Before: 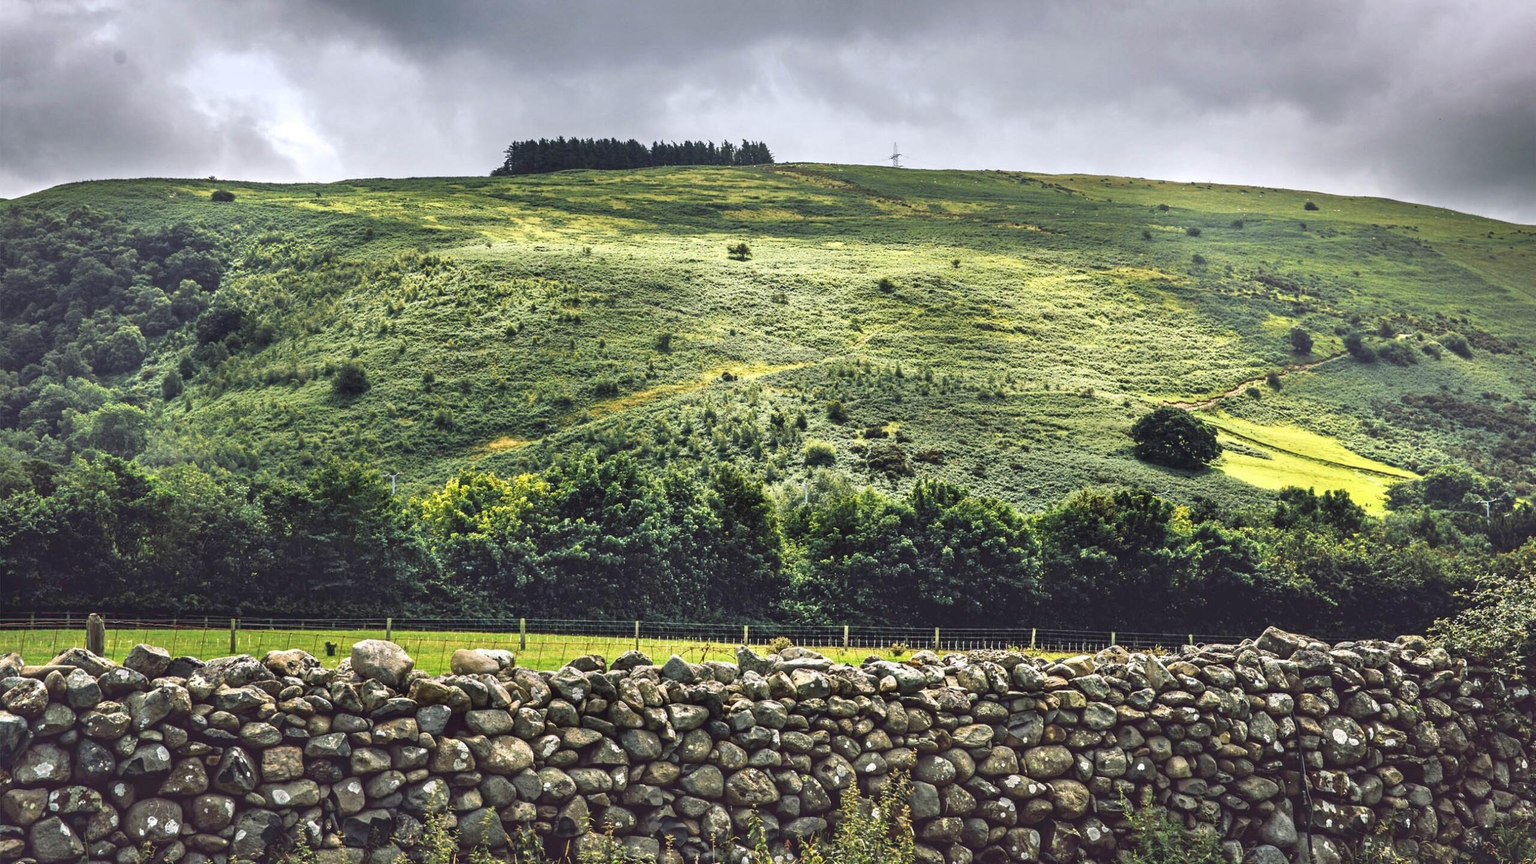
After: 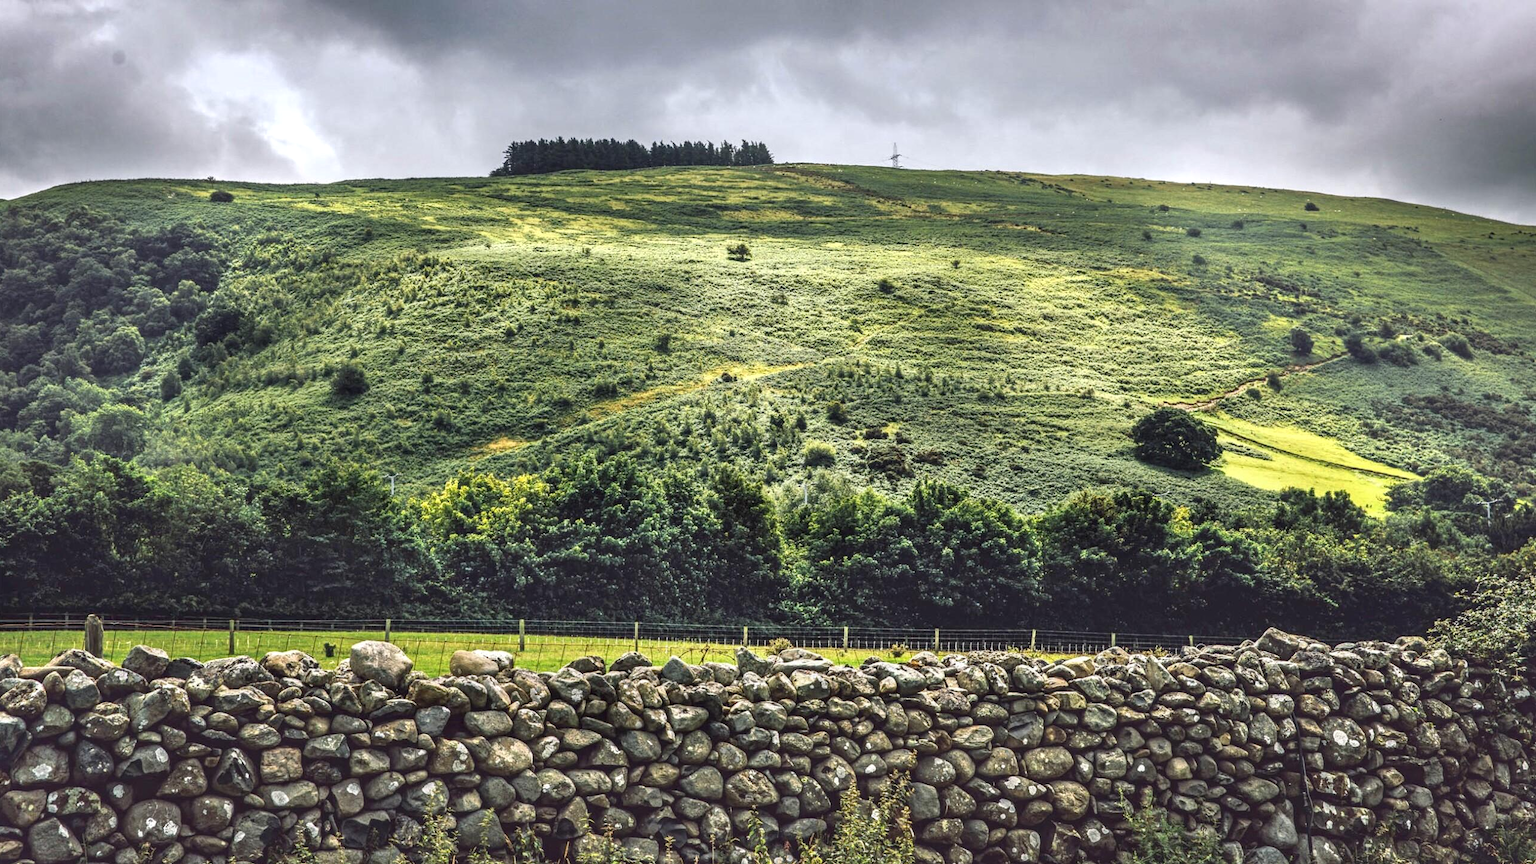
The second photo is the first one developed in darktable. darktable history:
crop and rotate: left 0.126%
local contrast: on, module defaults
